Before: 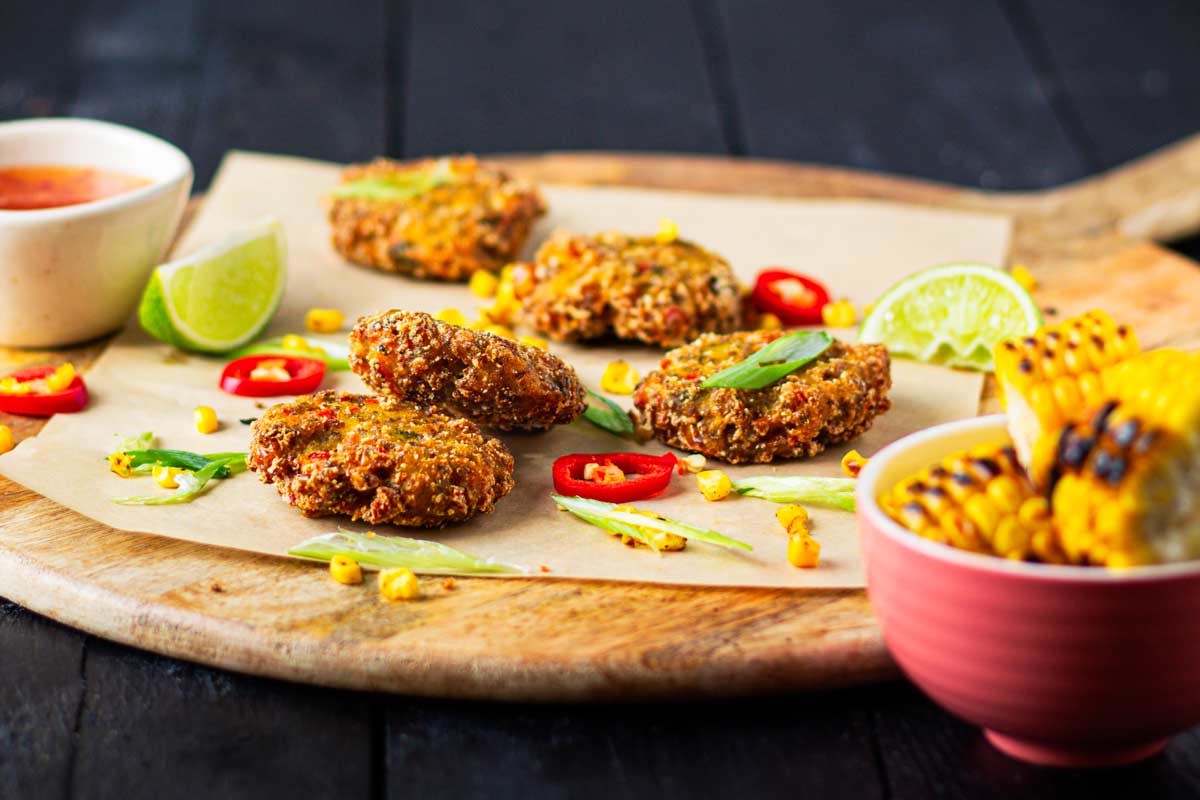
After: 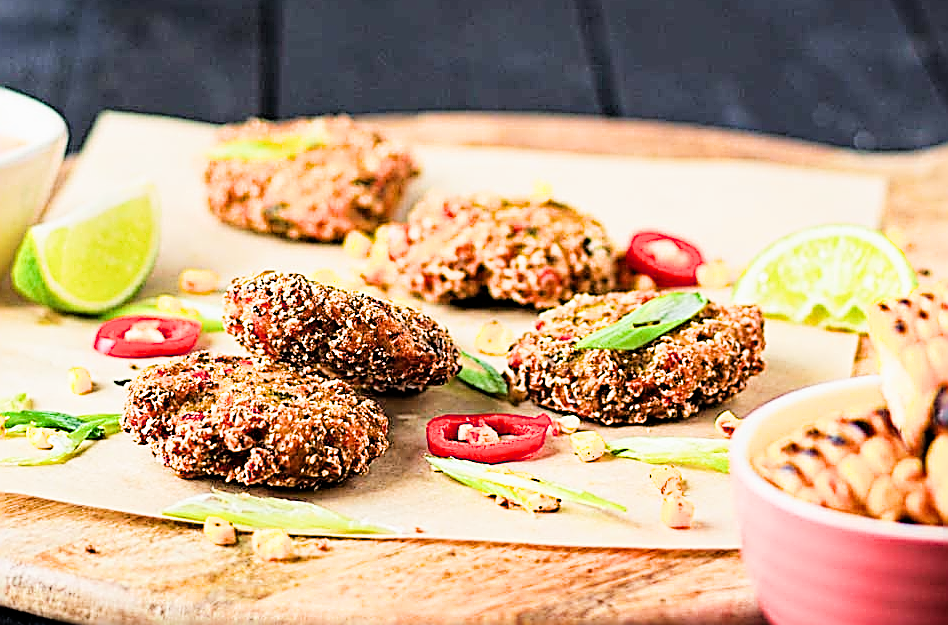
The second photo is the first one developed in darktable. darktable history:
exposure: exposure 1.092 EV, compensate highlight preservation false
crop and rotate: left 10.583%, top 5.082%, right 10.341%, bottom 16.705%
filmic rgb: black relative exposure -5.04 EV, white relative exposure 3.96 EV, hardness 2.9, contrast 1.184, highlights saturation mix -30.93%
sharpen: amount 1.987
